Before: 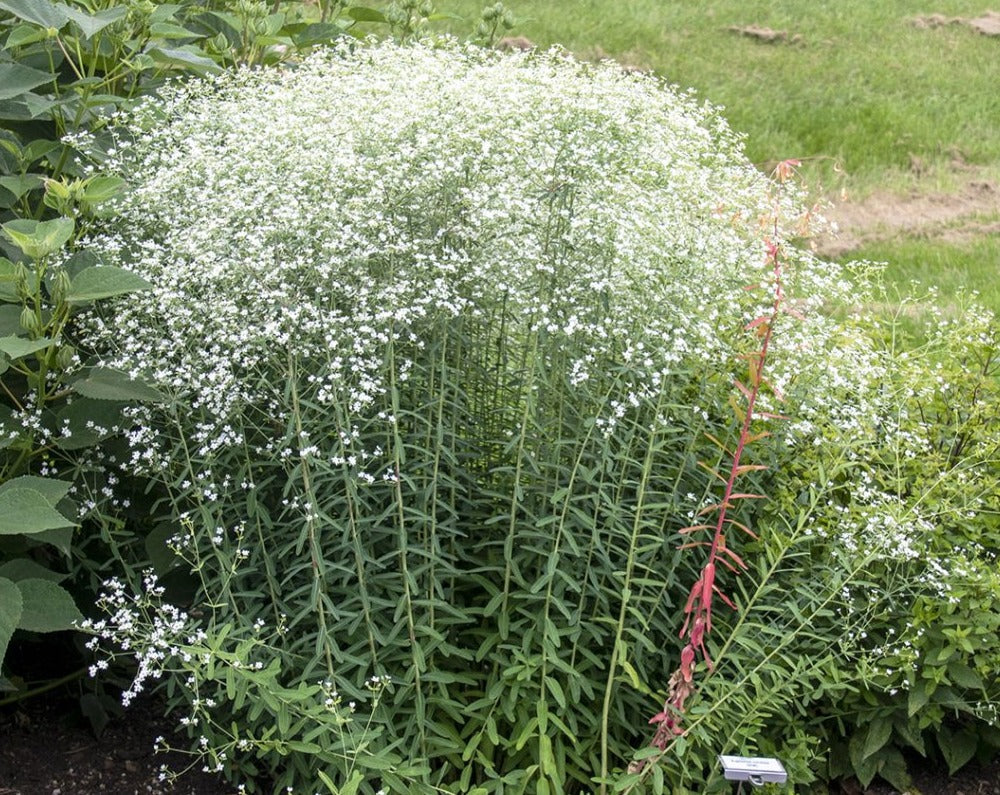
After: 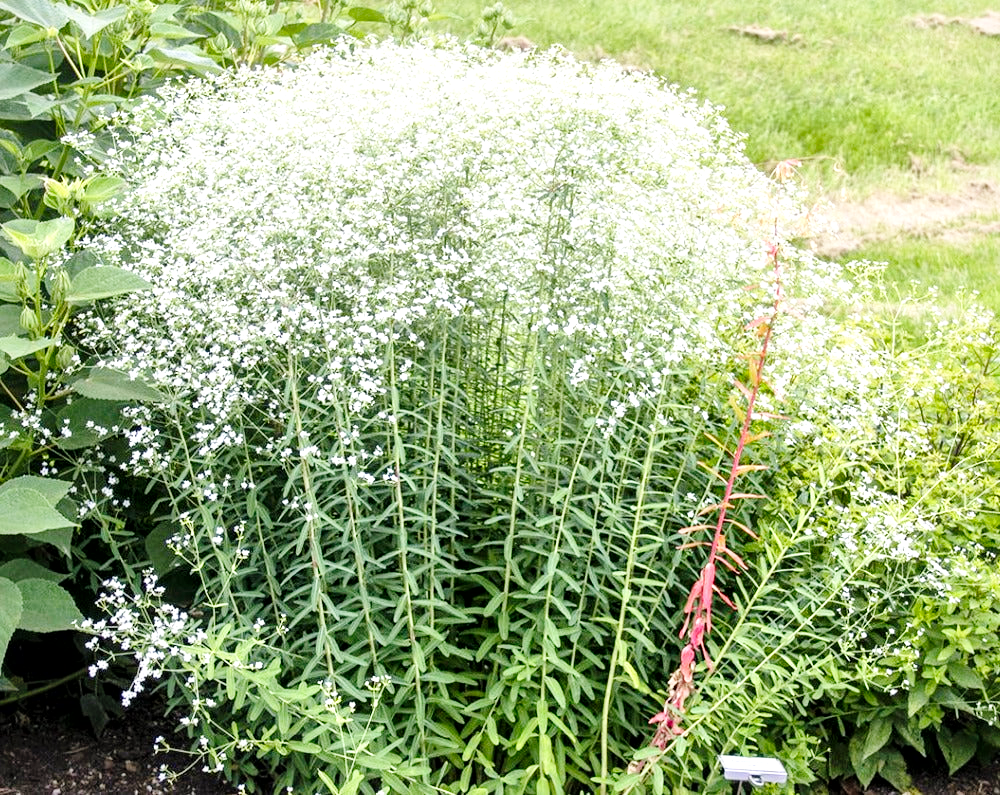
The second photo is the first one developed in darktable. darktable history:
base curve: curves: ch0 [(0, 0) (0.008, 0.007) (0.022, 0.029) (0.048, 0.089) (0.092, 0.197) (0.191, 0.399) (0.275, 0.534) (0.357, 0.65) (0.477, 0.78) (0.542, 0.833) (0.799, 0.973) (1, 1)], preserve colors none
local contrast: mode bilateral grid, contrast 25, coarseness 47, detail 151%, midtone range 0.2
color correction: highlights a* 0.072, highlights b* -0.254
contrast brightness saturation: brightness 0.089, saturation 0.192
